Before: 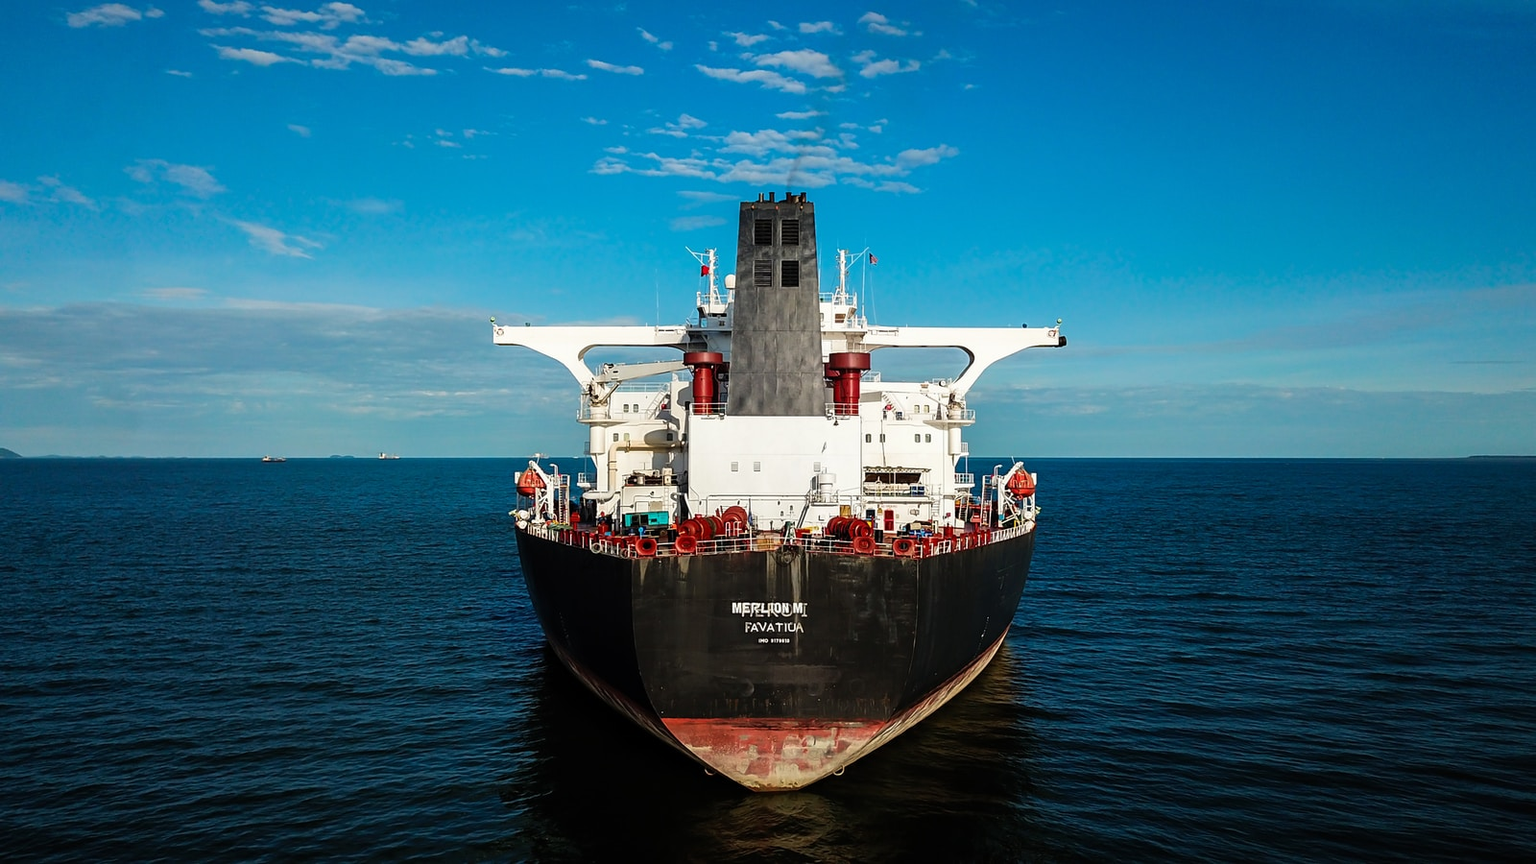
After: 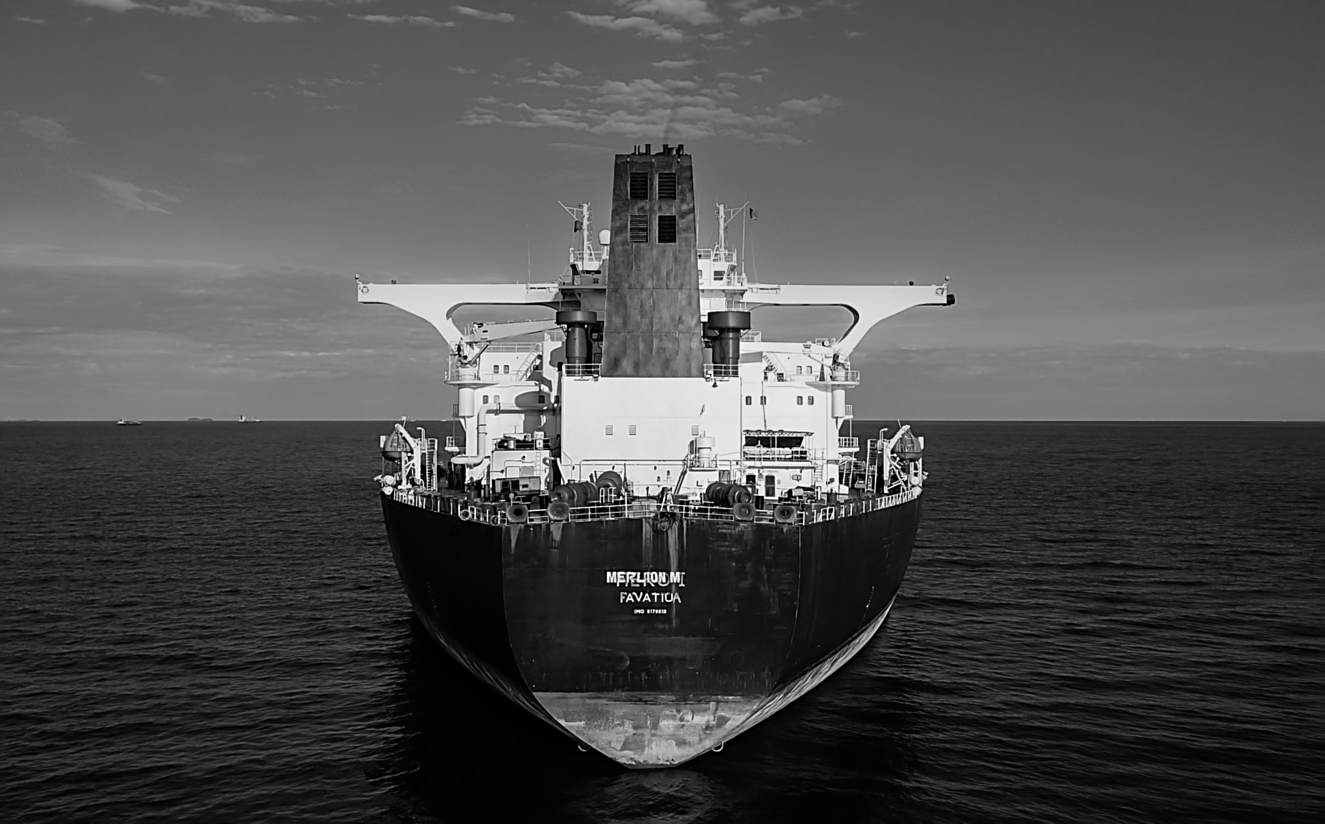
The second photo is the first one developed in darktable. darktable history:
lowpass: radius 0.5, unbound 0
sharpen: on, module defaults
crop: left 9.807%, top 6.259%, right 7.334%, bottom 2.177%
monochrome: a 26.22, b 42.67, size 0.8
